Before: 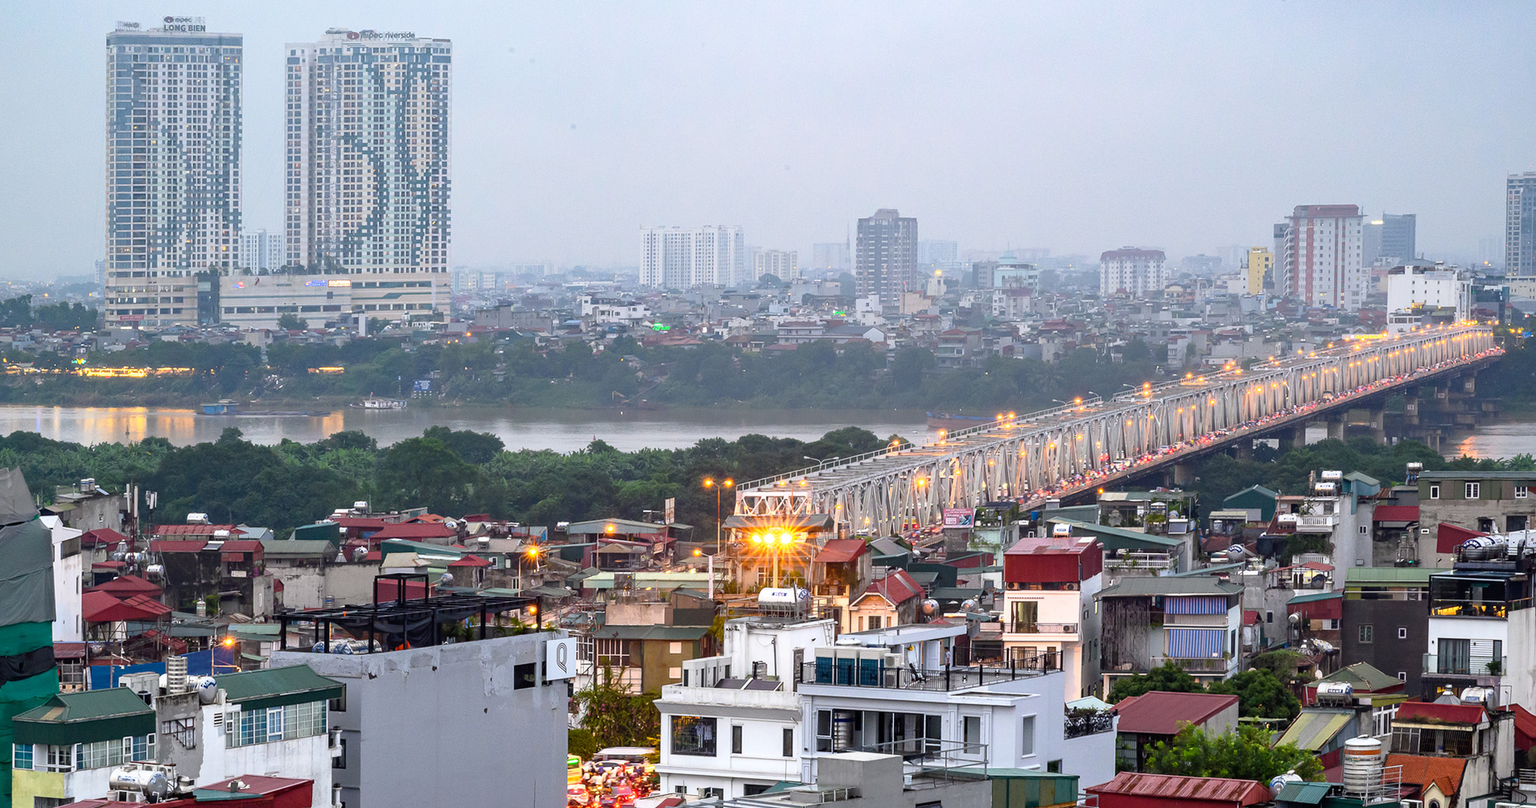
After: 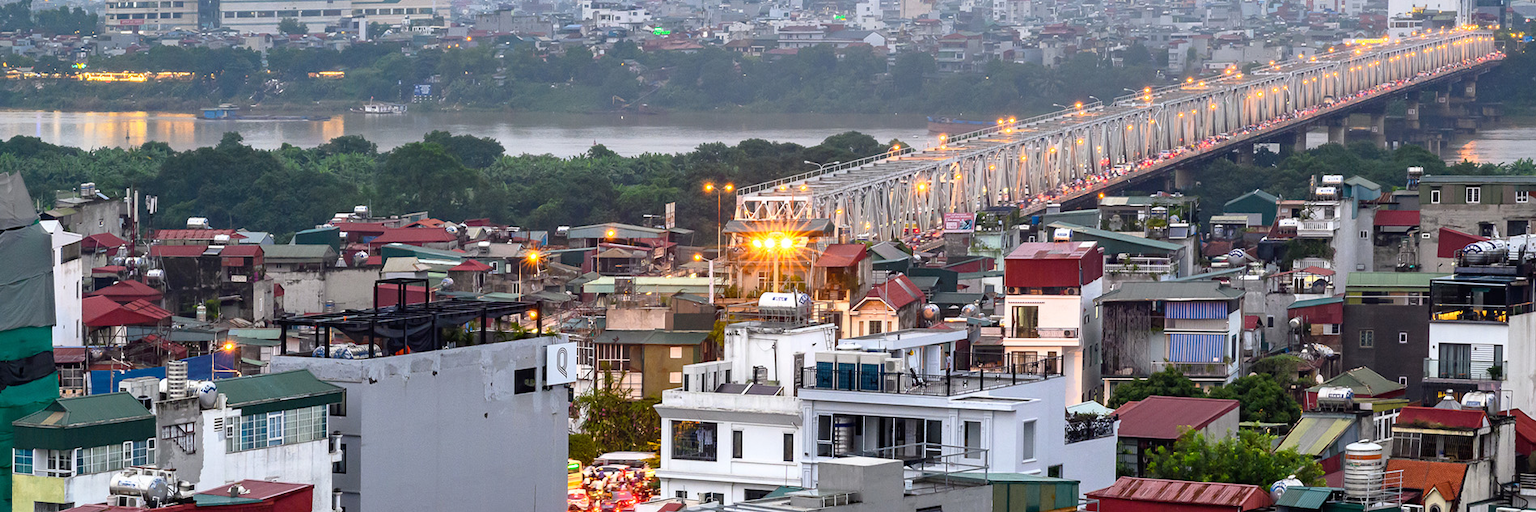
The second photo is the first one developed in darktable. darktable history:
crop and rotate: top 36.623%
